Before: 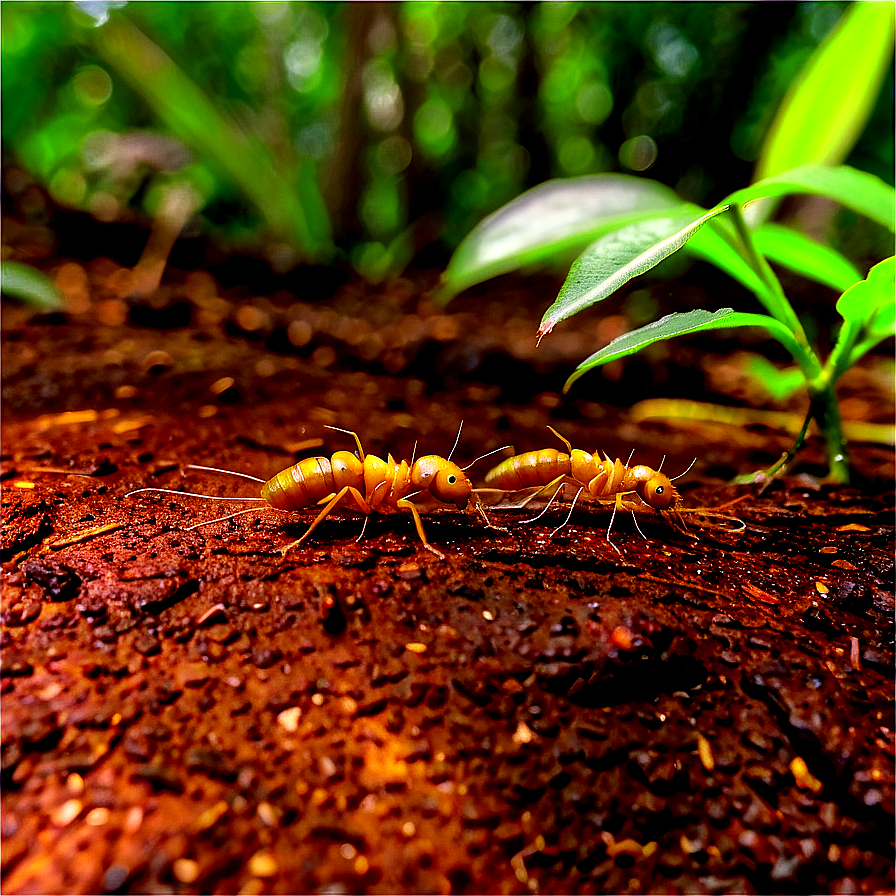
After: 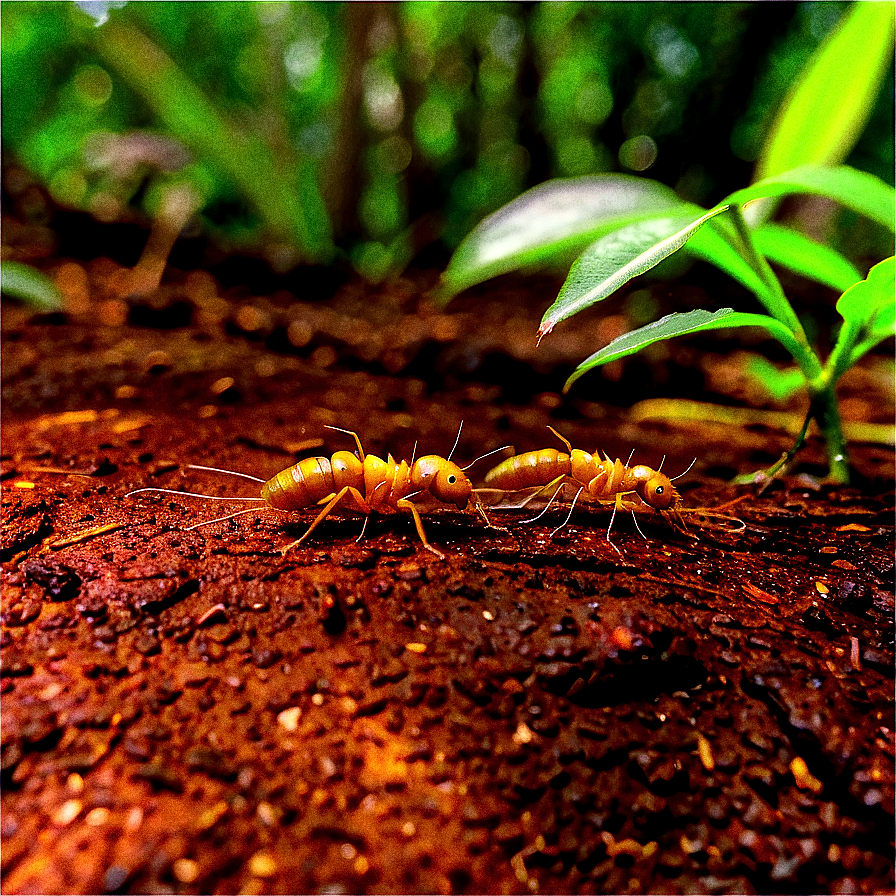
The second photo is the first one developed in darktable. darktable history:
grain: strength 49.07%
